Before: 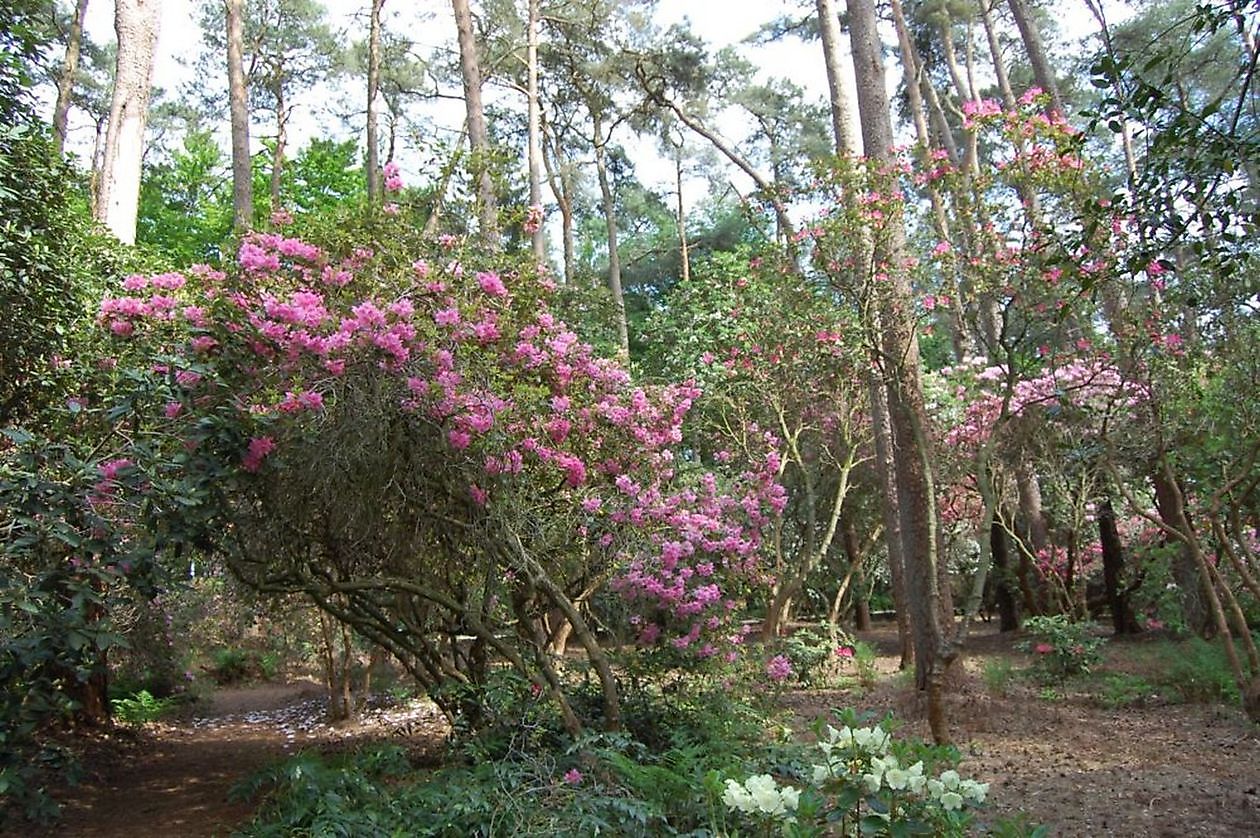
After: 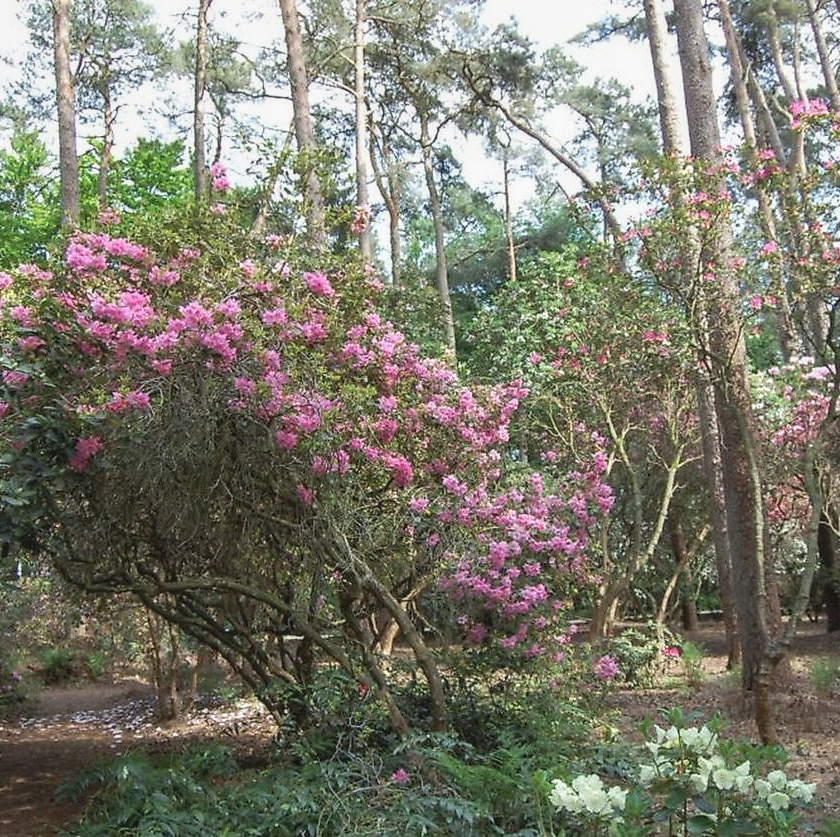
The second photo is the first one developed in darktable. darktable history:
local contrast: on, module defaults
contrast brightness saturation: contrast -0.104, saturation -0.105
crop and rotate: left 13.757%, right 19.572%
exposure: compensate highlight preservation false
tone curve: curves: ch0 [(0, 0.024) (0.119, 0.146) (0.474, 0.485) (0.718, 0.739) (0.817, 0.839) (1, 0.998)]; ch1 [(0, 0) (0.377, 0.416) (0.439, 0.451) (0.477, 0.485) (0.501, 0.503) (0.538, 0.544) (0.58, 0.613) (0.664, 0.7) (0.783, 0.804) (1, 1)]; ch2 [(0, 0) (0.38, 0.405) (0.463, 0.456) (0.498, 0.497) (0.524, 0.535) (0.578, 0.576) (0.648, 0.665) (1, 1)], preserve colors none
